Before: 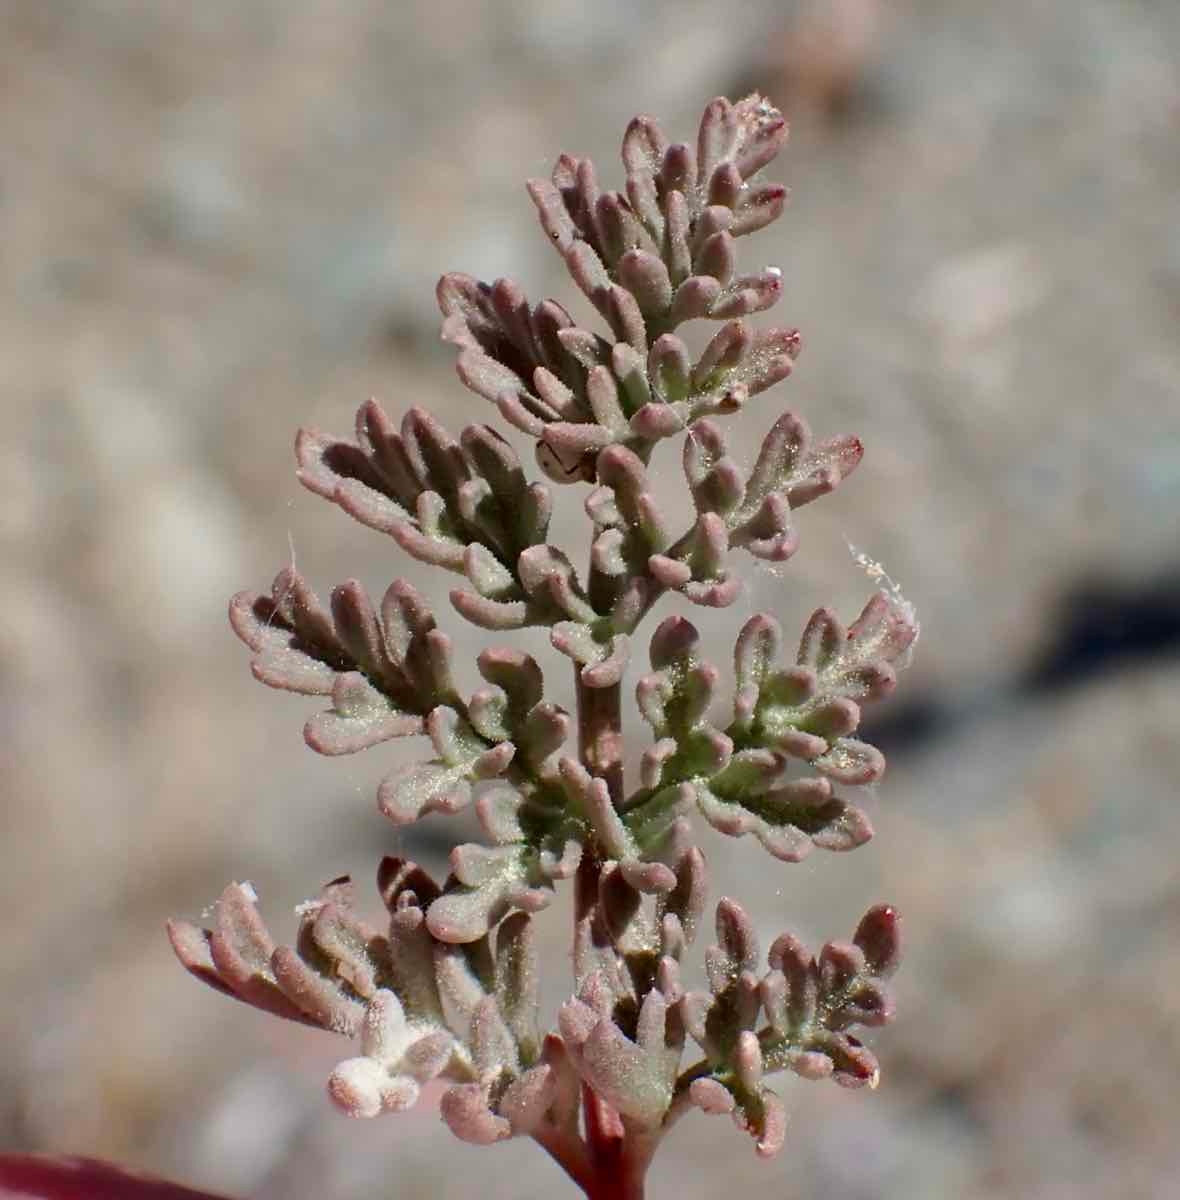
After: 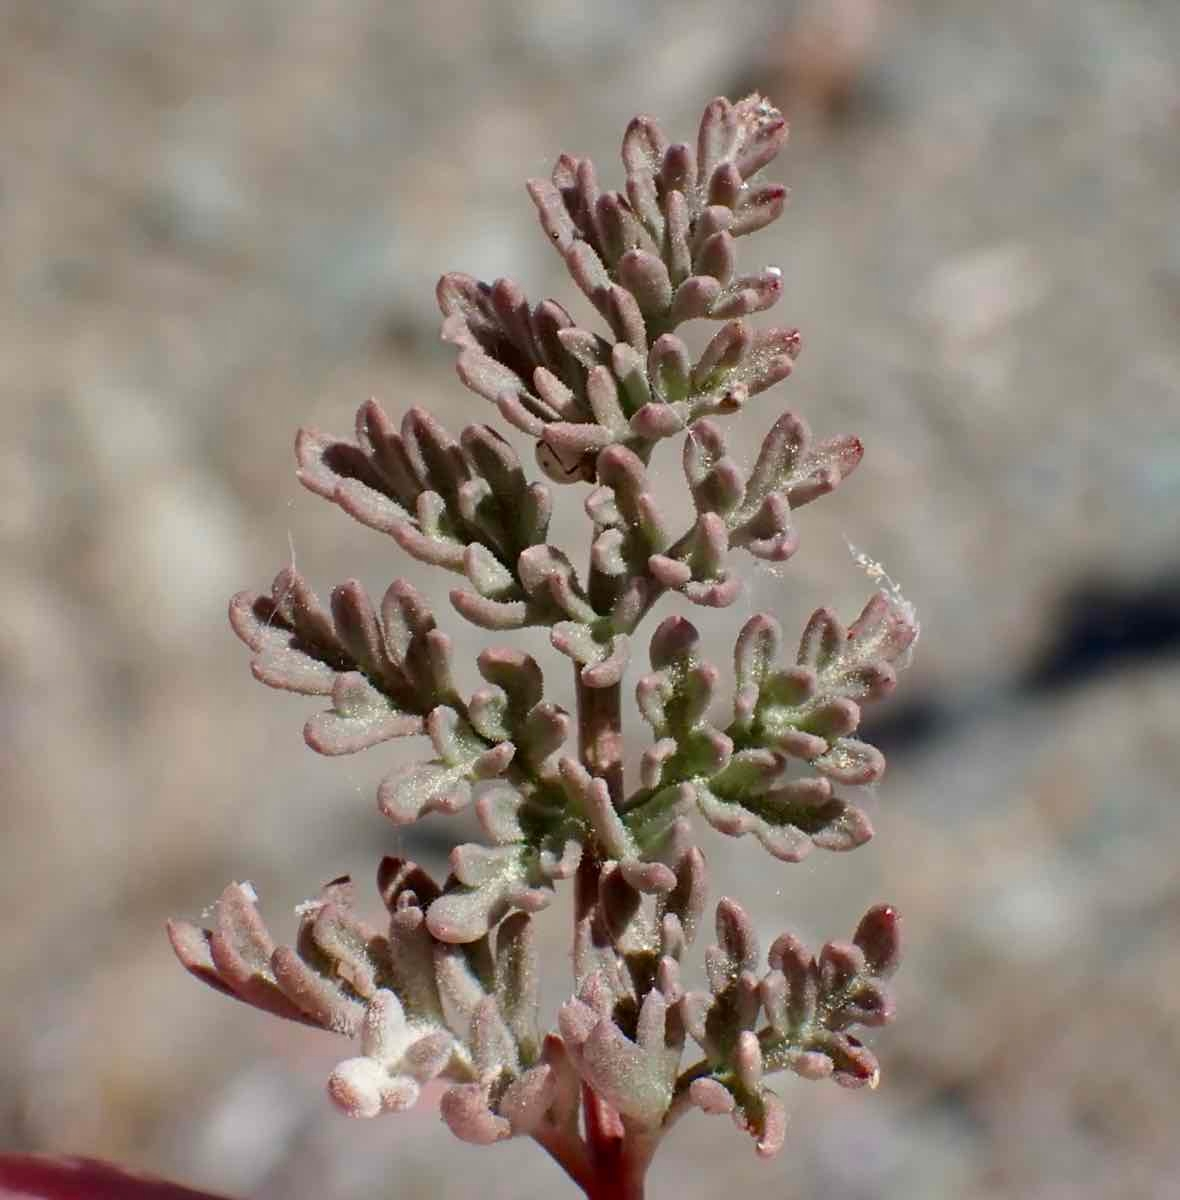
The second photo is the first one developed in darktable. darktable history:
tone equalizer: on, module defaults
shadows and highlights: low approximation 0.01, soften with gaussian
